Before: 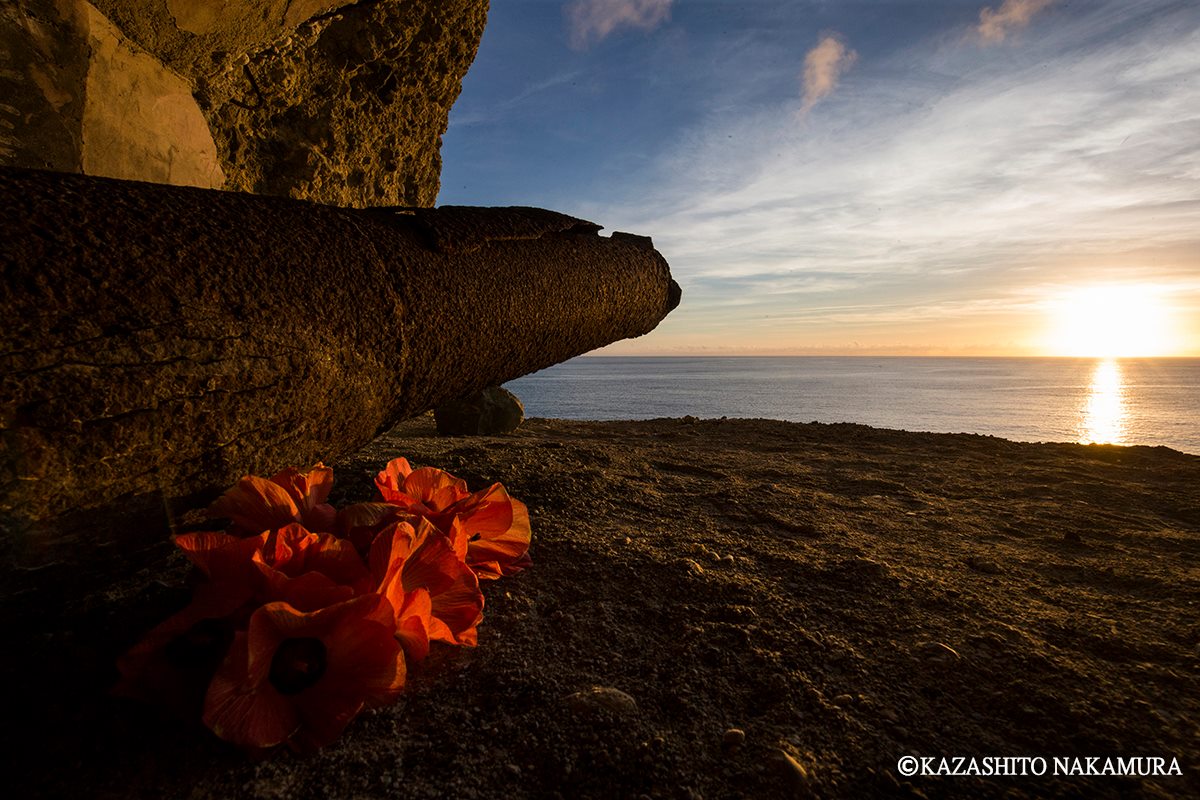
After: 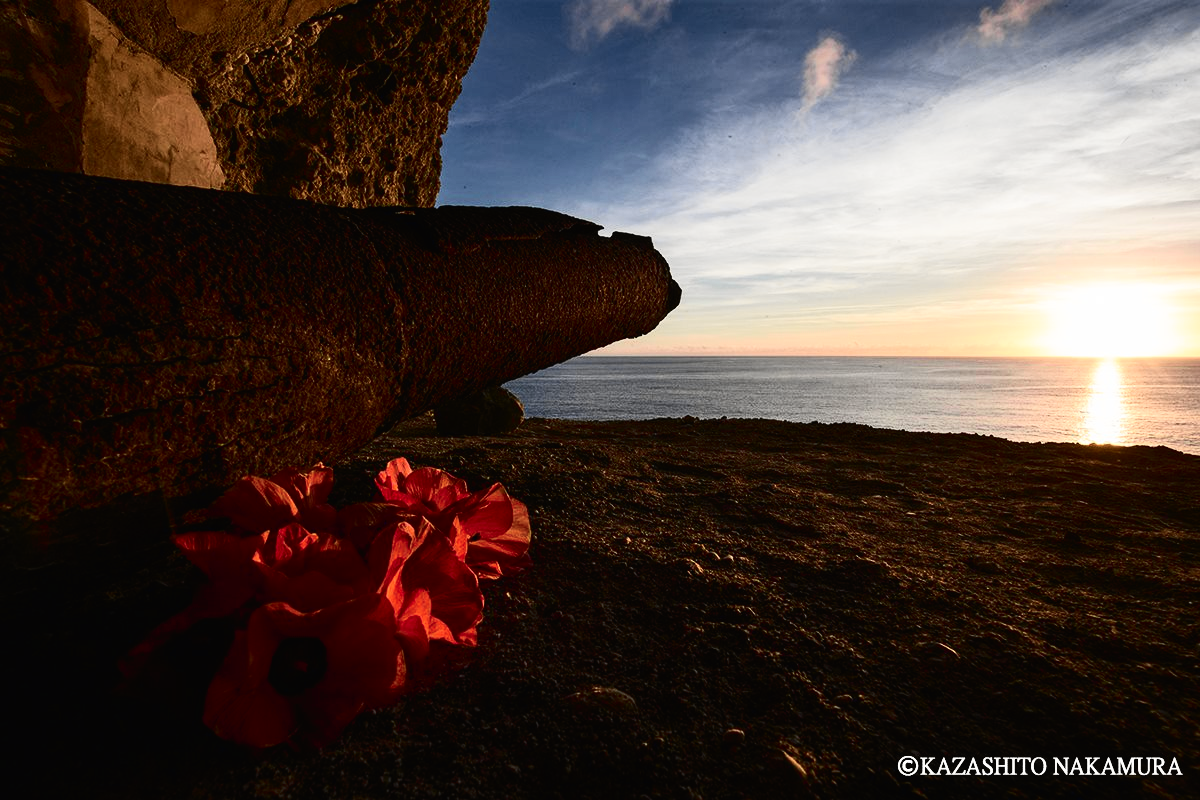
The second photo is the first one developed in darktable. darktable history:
tone curve: curves: ch0 [(0, 0.012) (0.056, 0.046) (0.218, 0.213) (0.606, 0.62) (0.82, 0.846) (1, 1)]; ch1 [(0, 0) (0.226, 0.261) (0.403, 0.437) (0.469, 0.472) (0.495, 0.499) (0.514, 0.504) (0.545, 0.555) (0.59, 0.598) (0.714, 0.733) (1, 1)]; ch2 [(0, 0) (0.269, 0.299) (0.459, 0.45) (0.498, 0.499) (0.523, 0.512) (0.568, 0.558) (0.634, 0.617) (0.702, 0.662) (0.781, 0.775) (1, 1)], color space Lab, independent channels, preserve colors none
contrast brightness saturation: contrast 0.28
